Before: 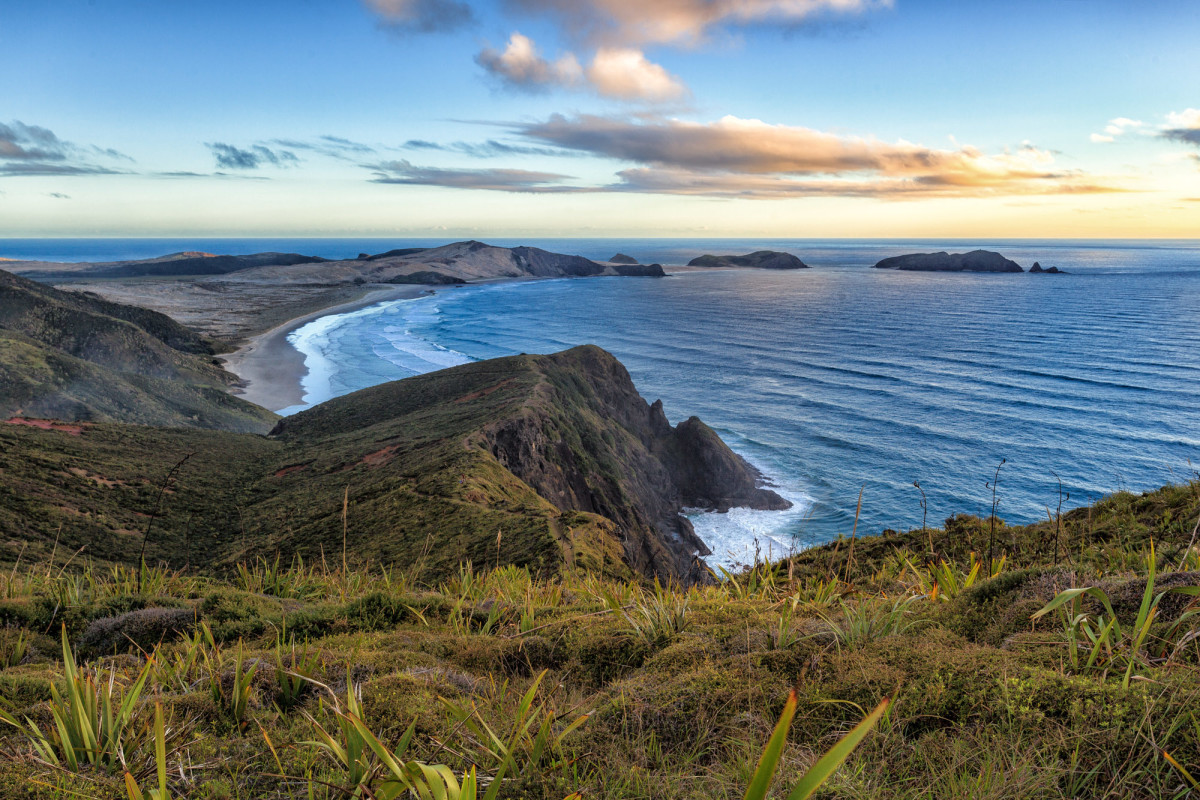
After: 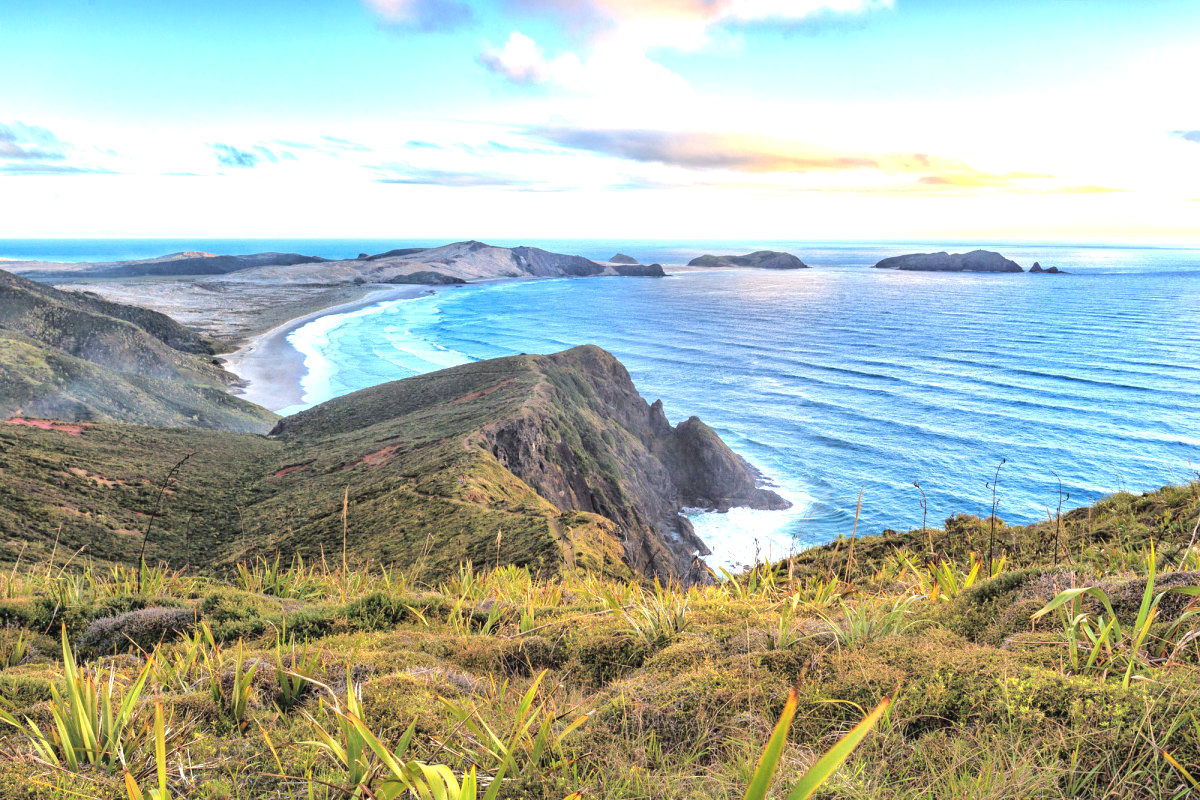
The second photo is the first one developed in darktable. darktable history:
contrast brightness saturation: brightness 0.123
exposure: black level correction 0, exposure 1.376 EV, compensate exposure bias true, compensate highlight preservation false
